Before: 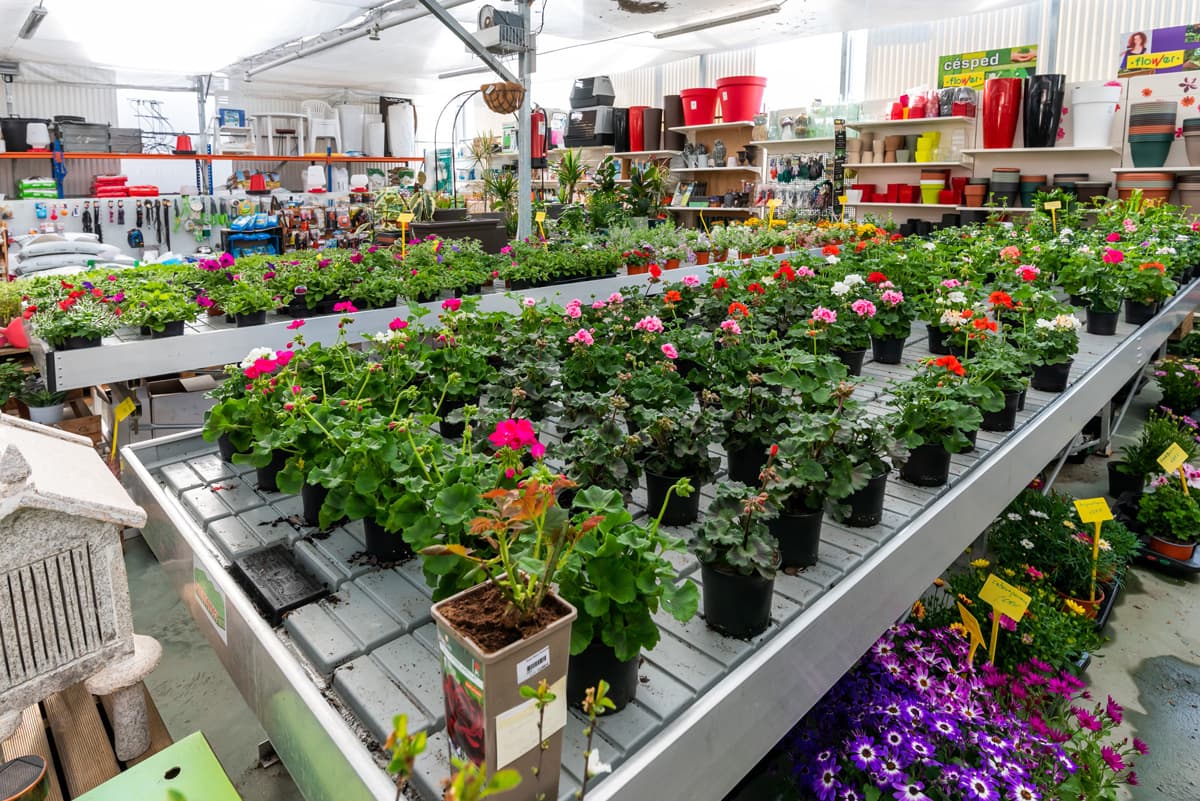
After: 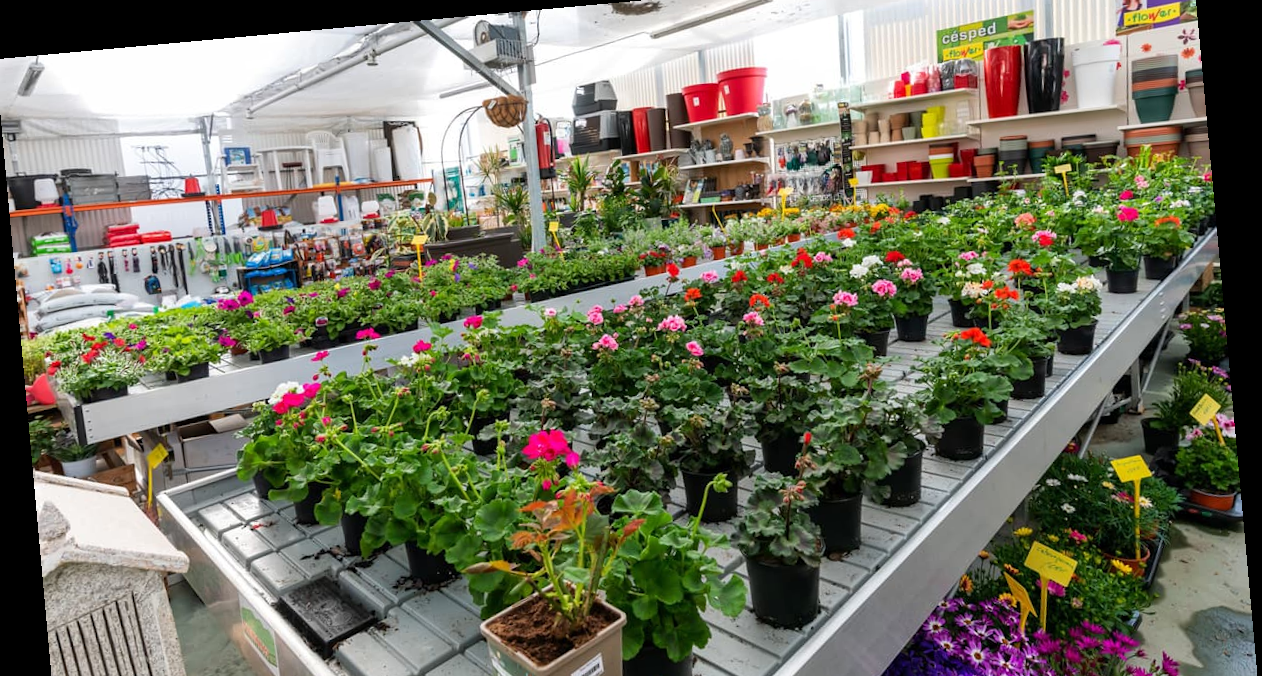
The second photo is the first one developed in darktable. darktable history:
crop: left 0.387%, top 5.469%, bottom 19.809%
white balance: emerald 1
rotate and perspective: rotation -5.2°, automatic cropping off
